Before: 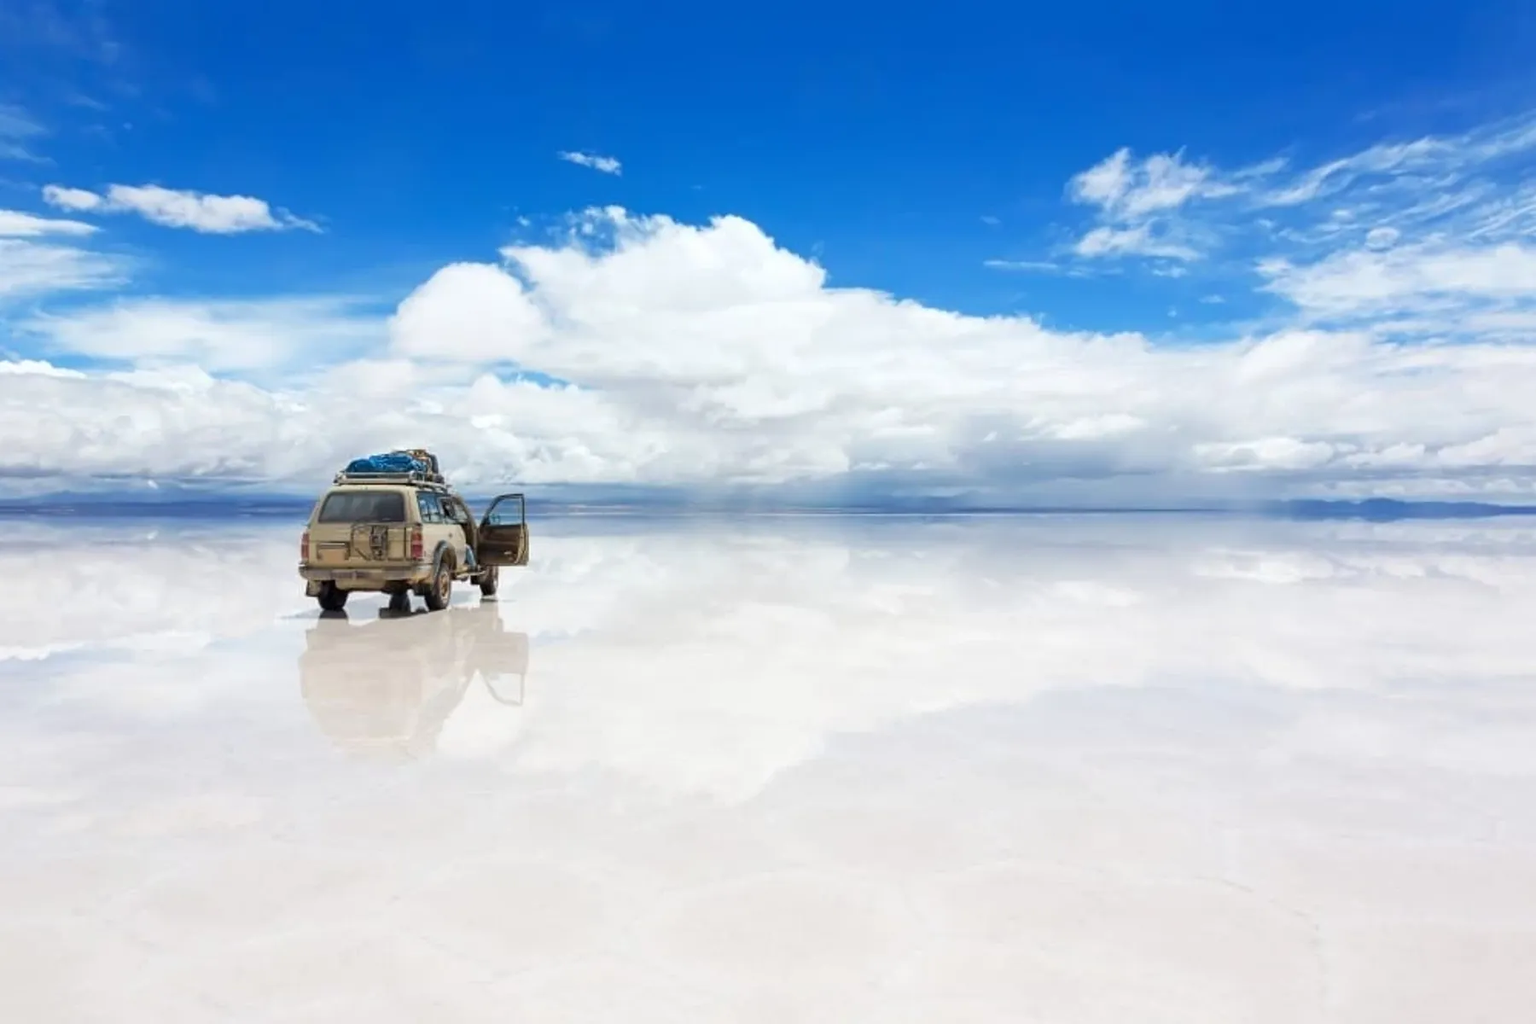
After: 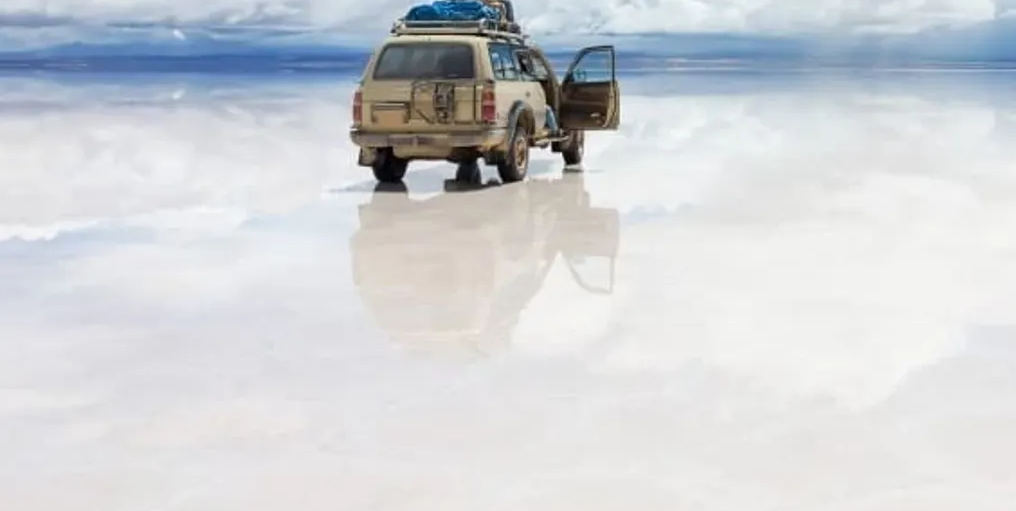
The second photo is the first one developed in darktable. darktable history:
crop: top 44.418%, right 43.518%, bottom 12.917%
